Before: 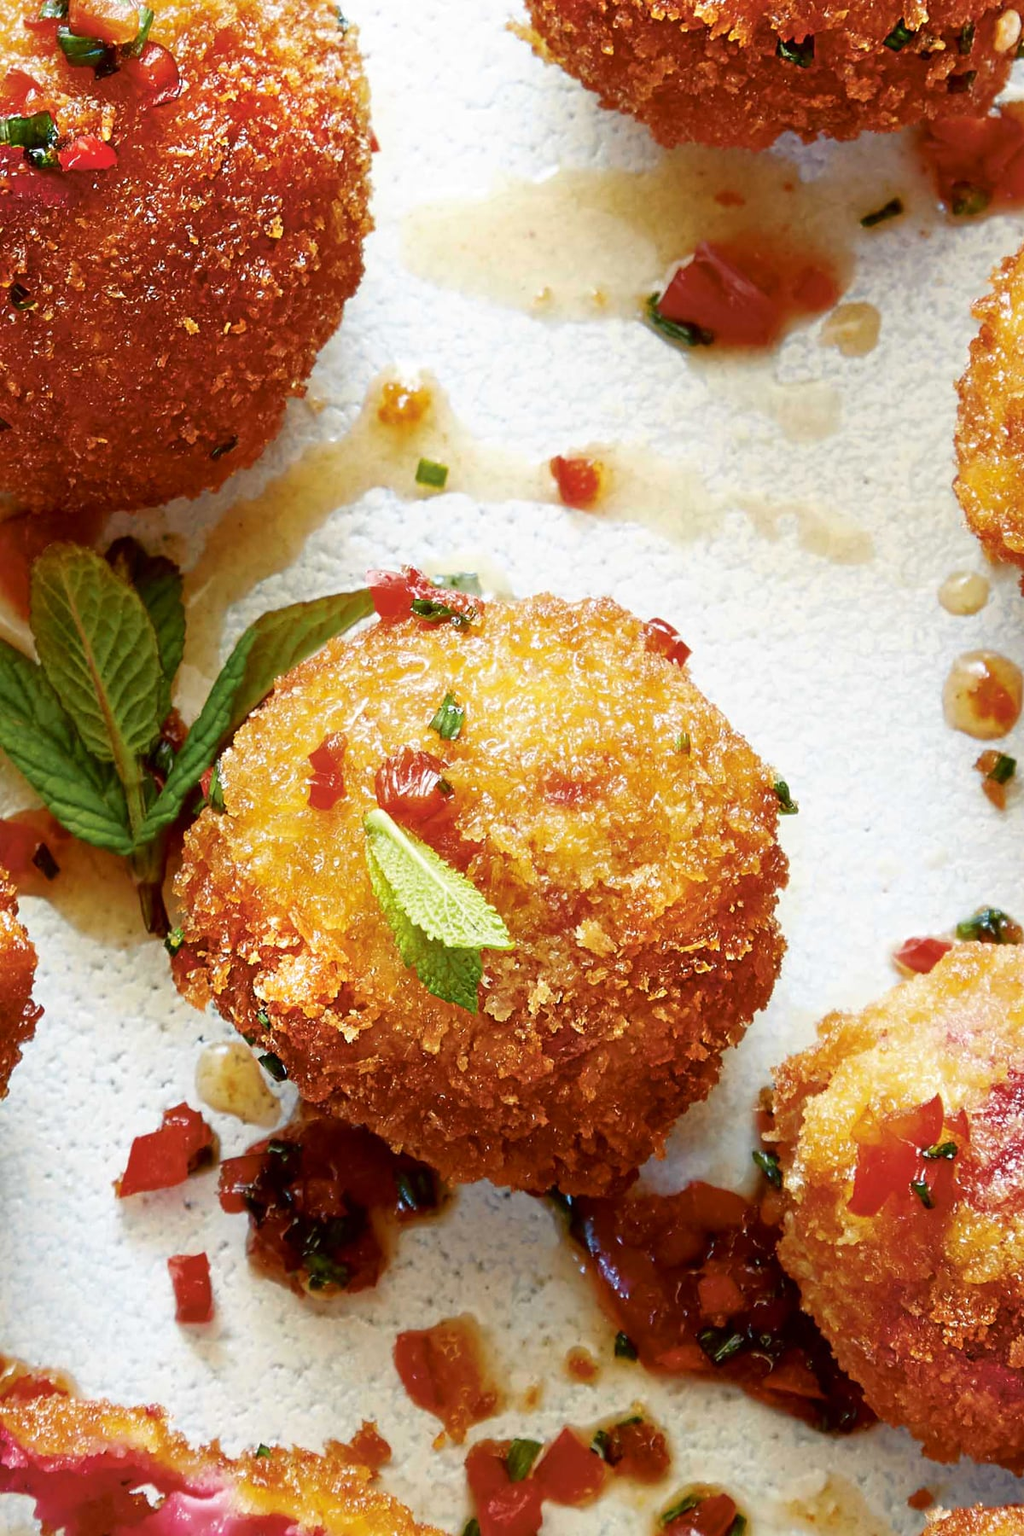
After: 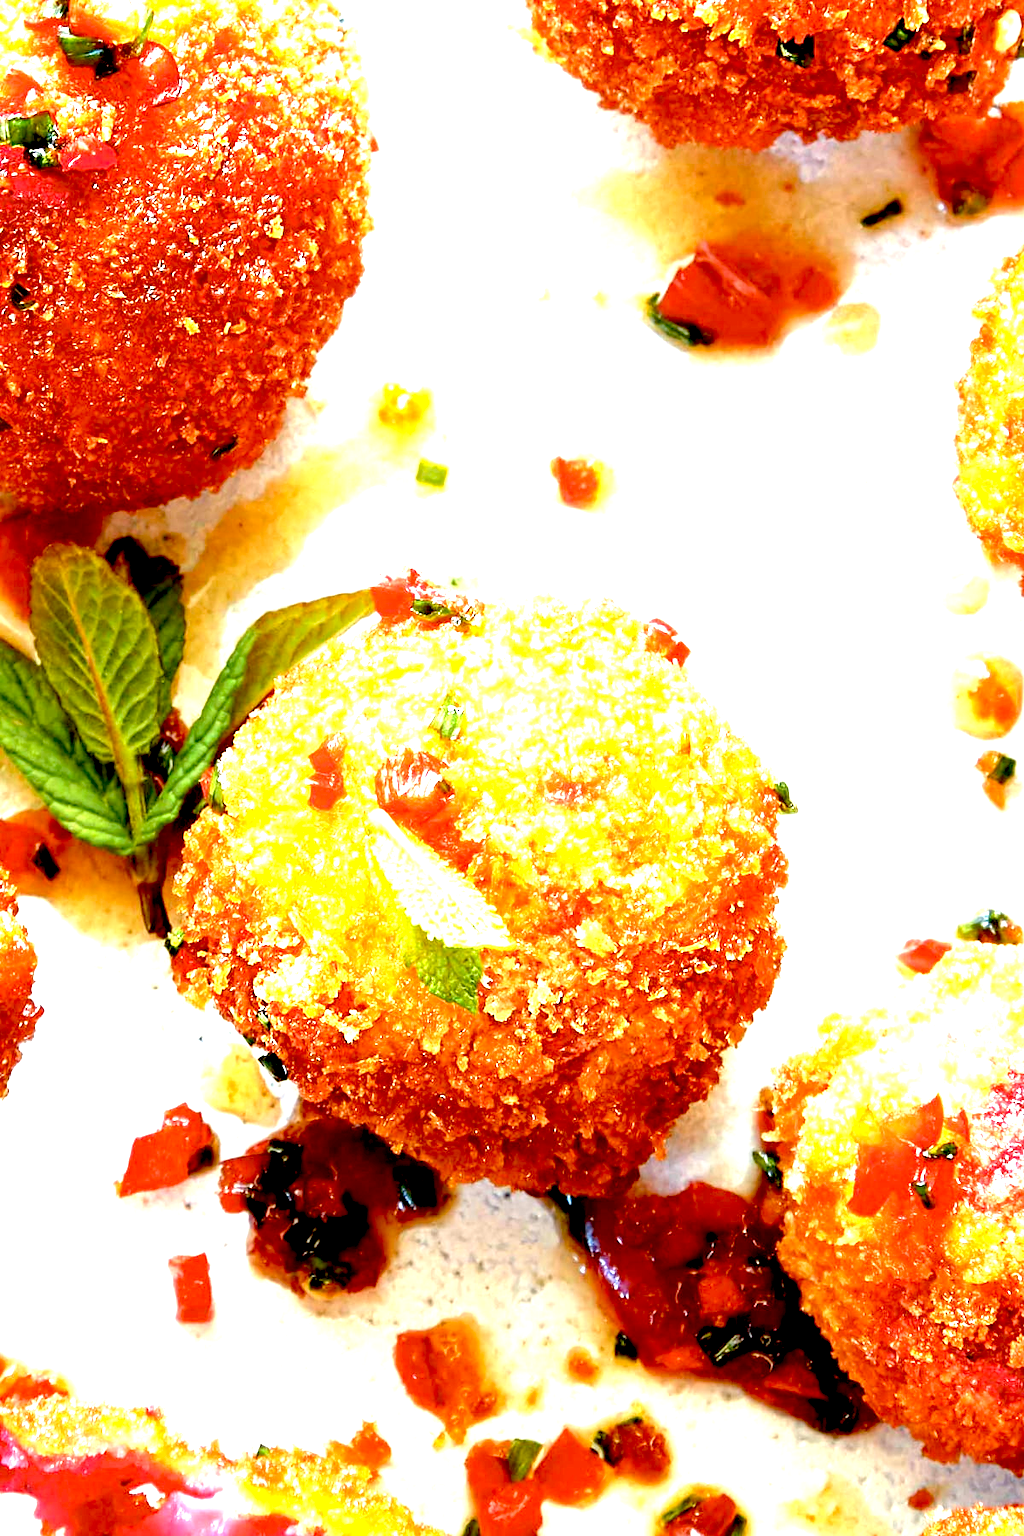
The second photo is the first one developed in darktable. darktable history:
exposure: black level correction 0.014, exposure 1.774 EV, compensate highlight preservation false
